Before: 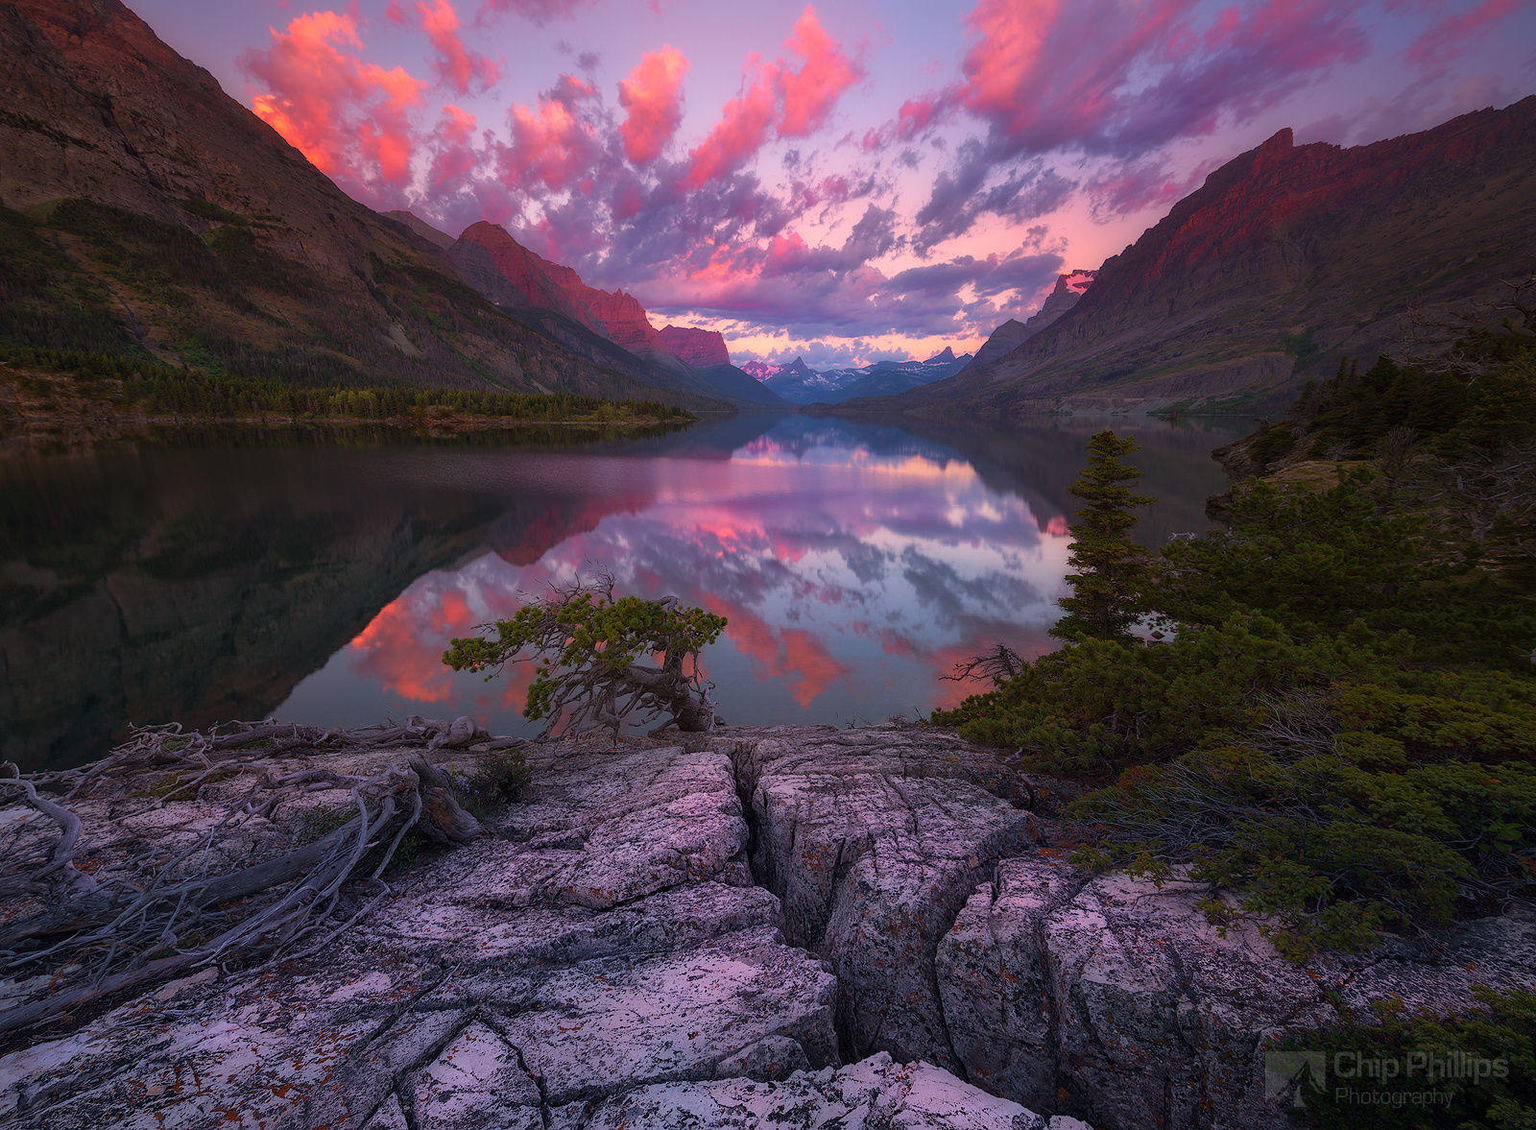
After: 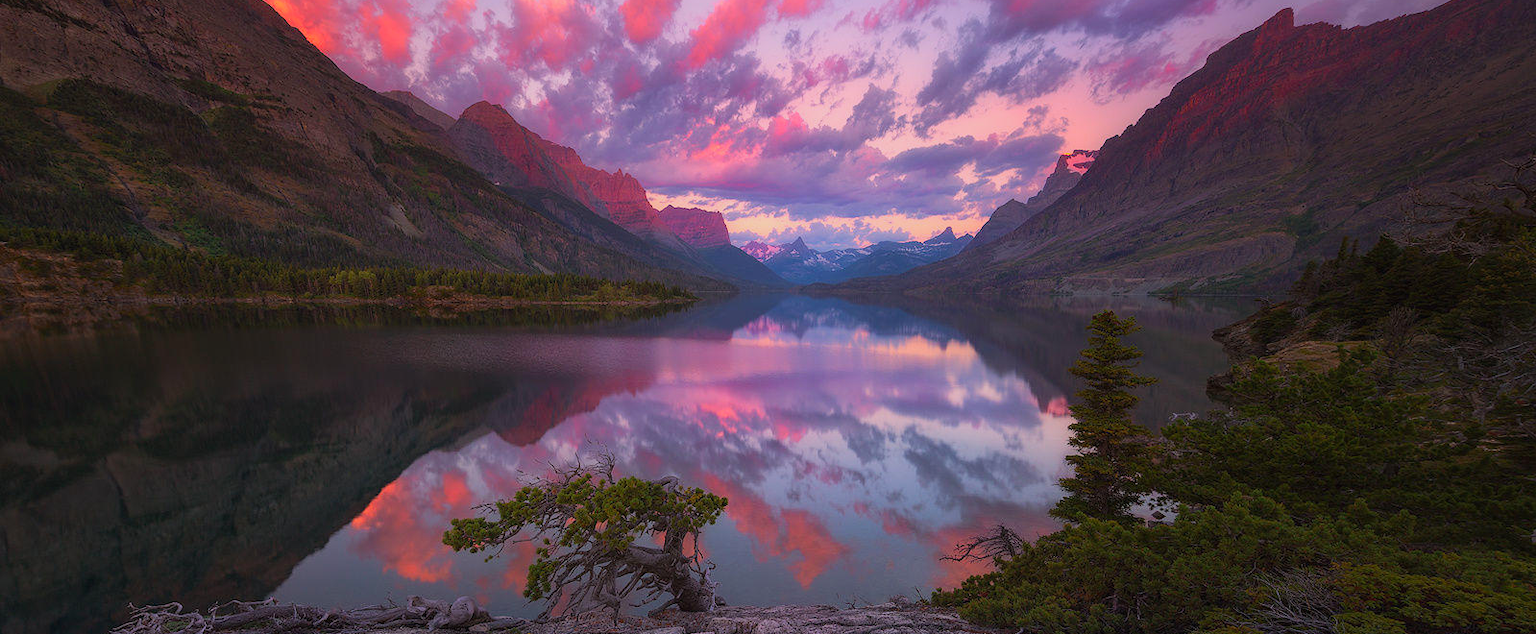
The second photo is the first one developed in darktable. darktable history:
contrast brightness saturation: contrast -0.017, brightness -0.009, saturation 0.027
base curve: curves: ch0 [(0, 0) (0.235, 0.266) (0.503, 0.496) (0.786, 0.72) (1, 1)]
crop and rotate: top 10.624%, bottom 33.215%
